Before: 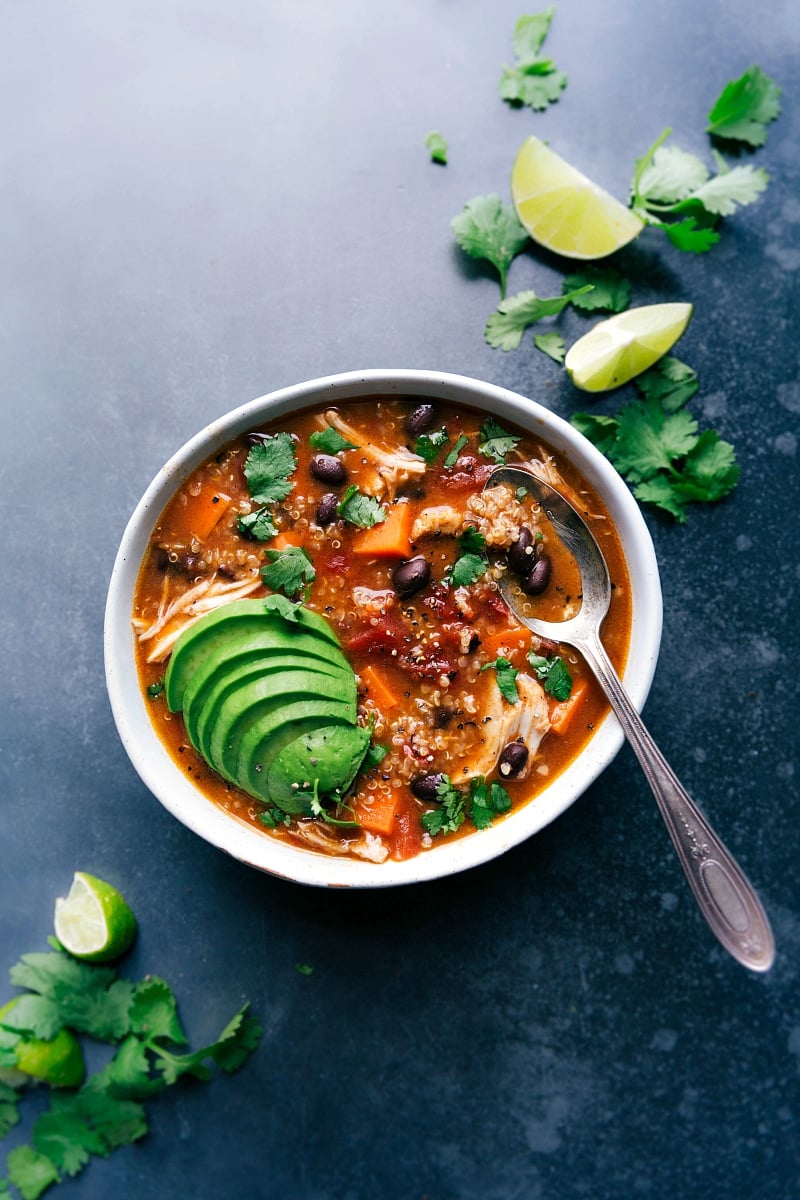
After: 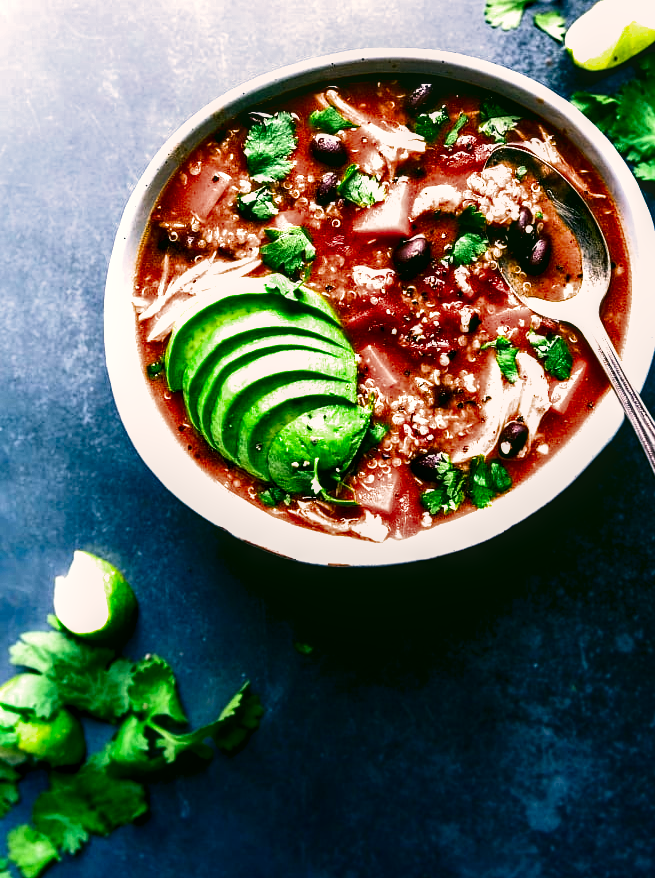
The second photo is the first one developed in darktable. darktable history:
crop: top 26.766%, right 18.006%
local contrast: on, module defaults
haze removal: compatibility mode true, adaptive false
exposure: black level correction 0, exposure 1.391 EV, compensate highlight preservation false
color correction: highlights a* 4.16, highlights b* 4.94, shadows a* -7.48, shadows b* 4.93
contrast brightness saturation: contrast 0.094, brightness -0.586, saturation 0.173
filmic rgb: black relative exposure -3.68 EV, white relative exposure 2.75 EV, threshold 5.94 EV, dynamic range scaling -4.85%, hardness 3.03, enable highlight reconstruction true
